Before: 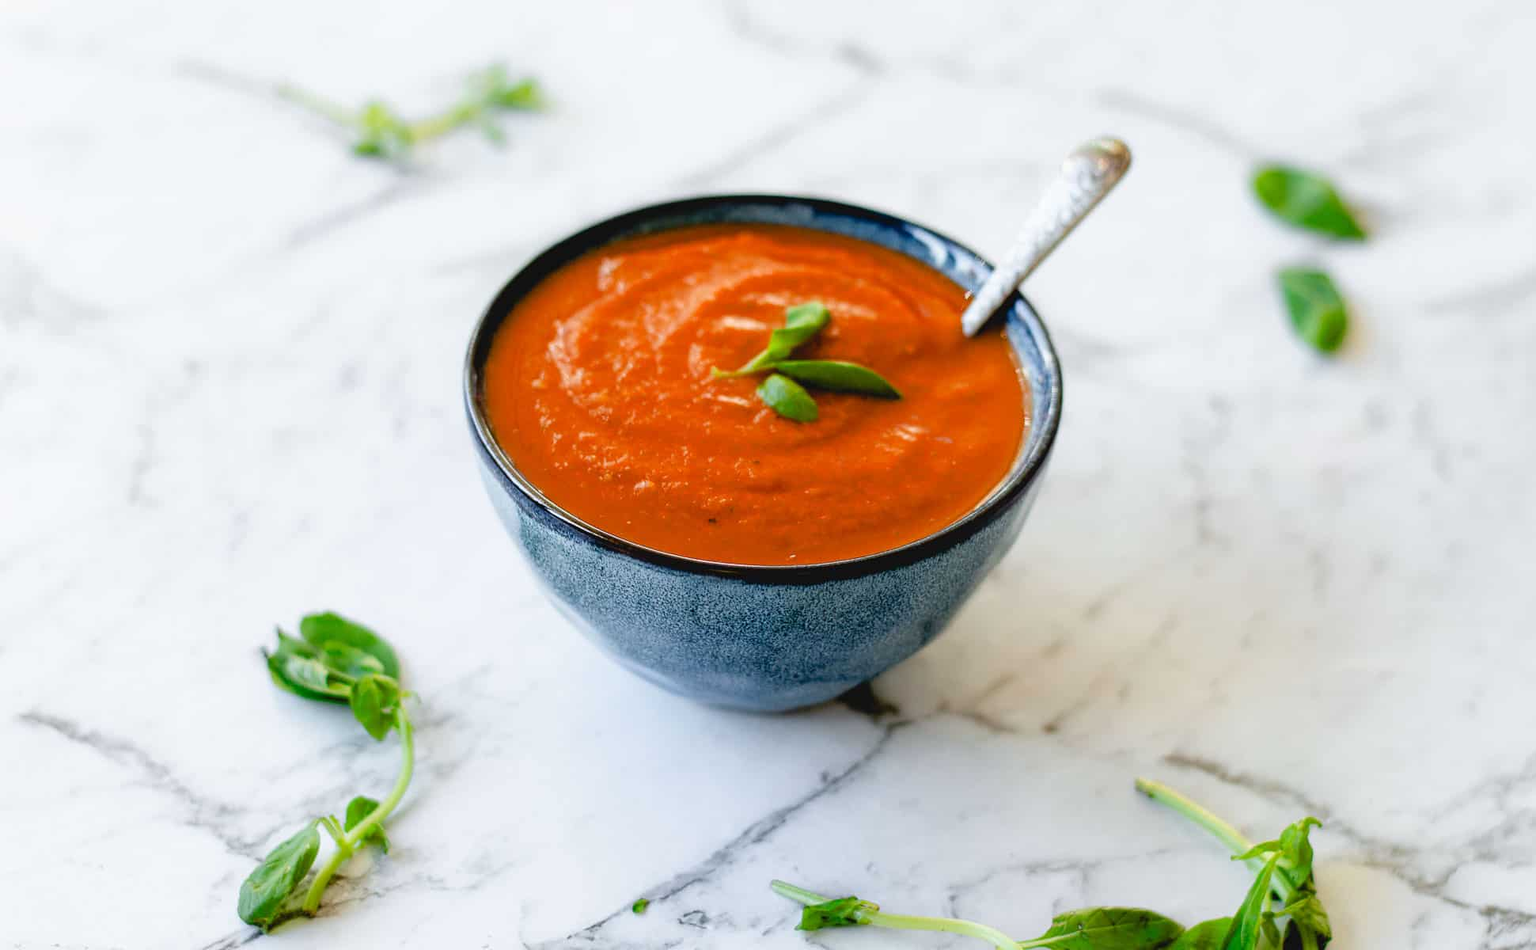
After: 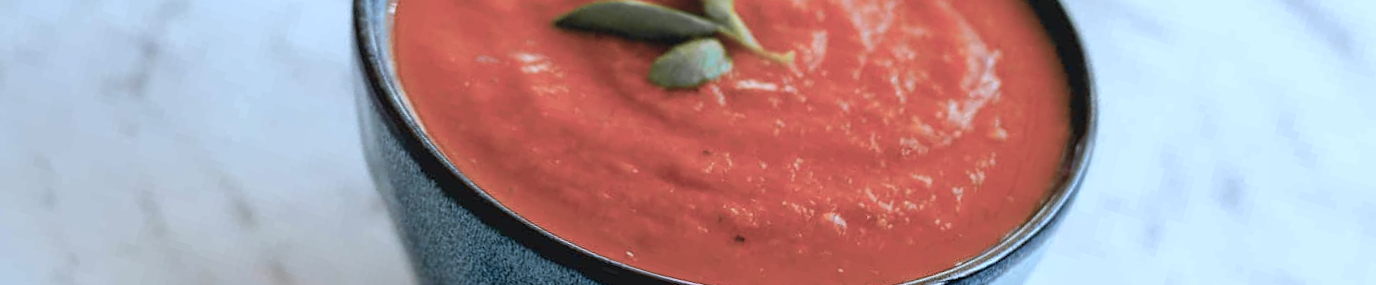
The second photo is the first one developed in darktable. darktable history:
crop and rotate: angle 16.12°, top 30.835%, bottom 35.653%
color correction: highlights a* -2.24, highlights b* -18.1
contrast brightness saturation: contrast 0.1, saturation -0.36
exposure: compensate highlight preservation false
shadows and highlights: on, module defaults
color zones: curves: ch1 [(0.29, 0.492) (0.373, 0.185) (0.509, 0.481)]; ch2 [(0.25, 0.462) (0.749, 0.457)], mix 40.67%
